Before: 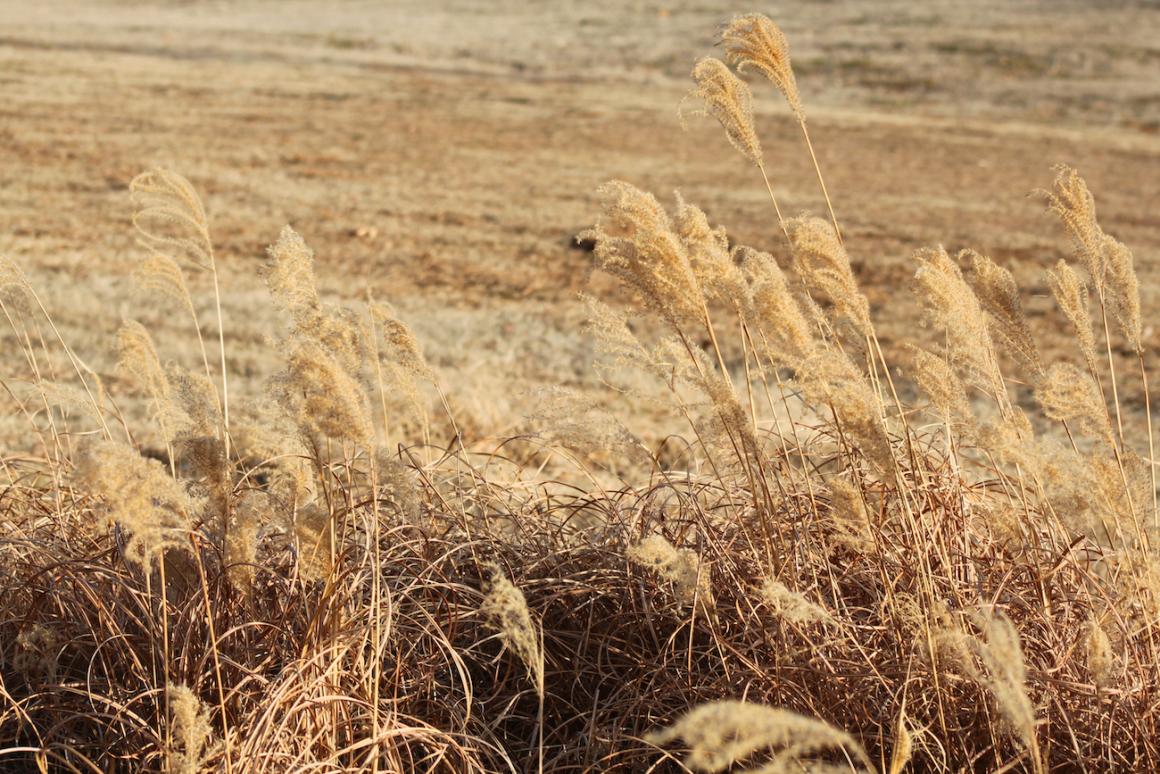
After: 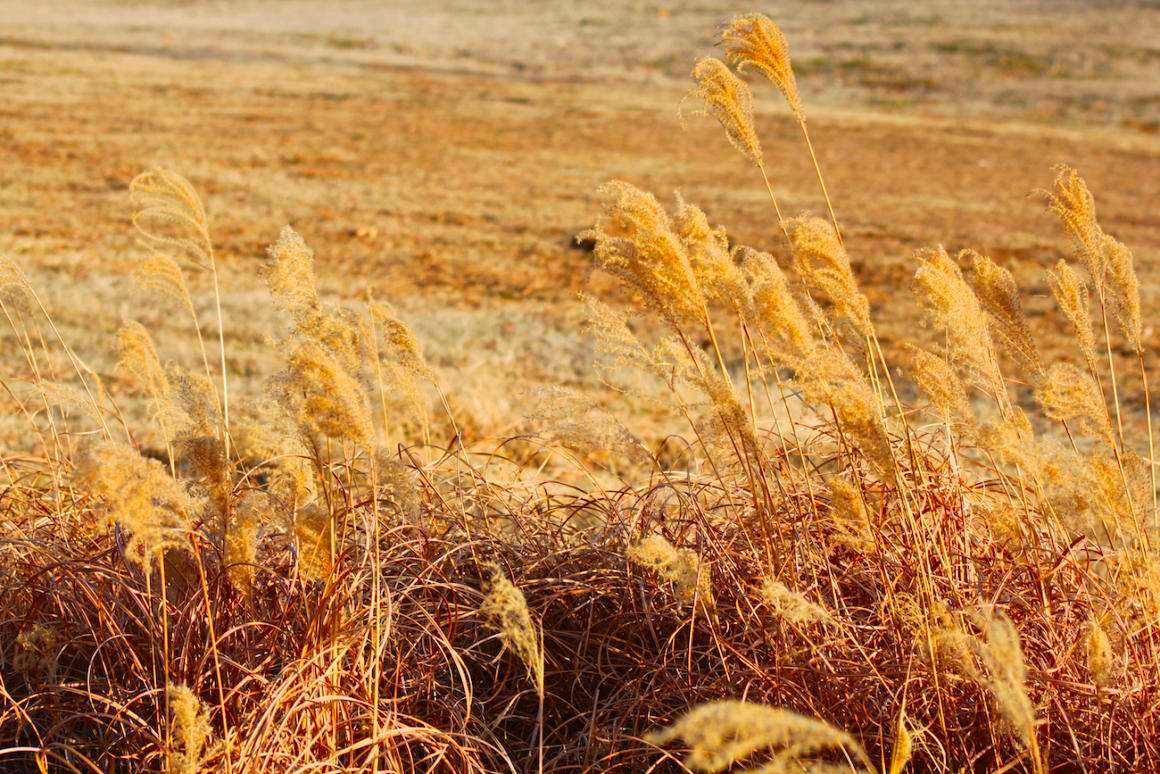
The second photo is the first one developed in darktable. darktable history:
contrast brightness saturation: saturation -0.062
color correction: highlights b* -0.01, saturation 2.11
color calibration: illuminant as shot in camera, x 0.358, y 0.373, temperature 4628.91 K
